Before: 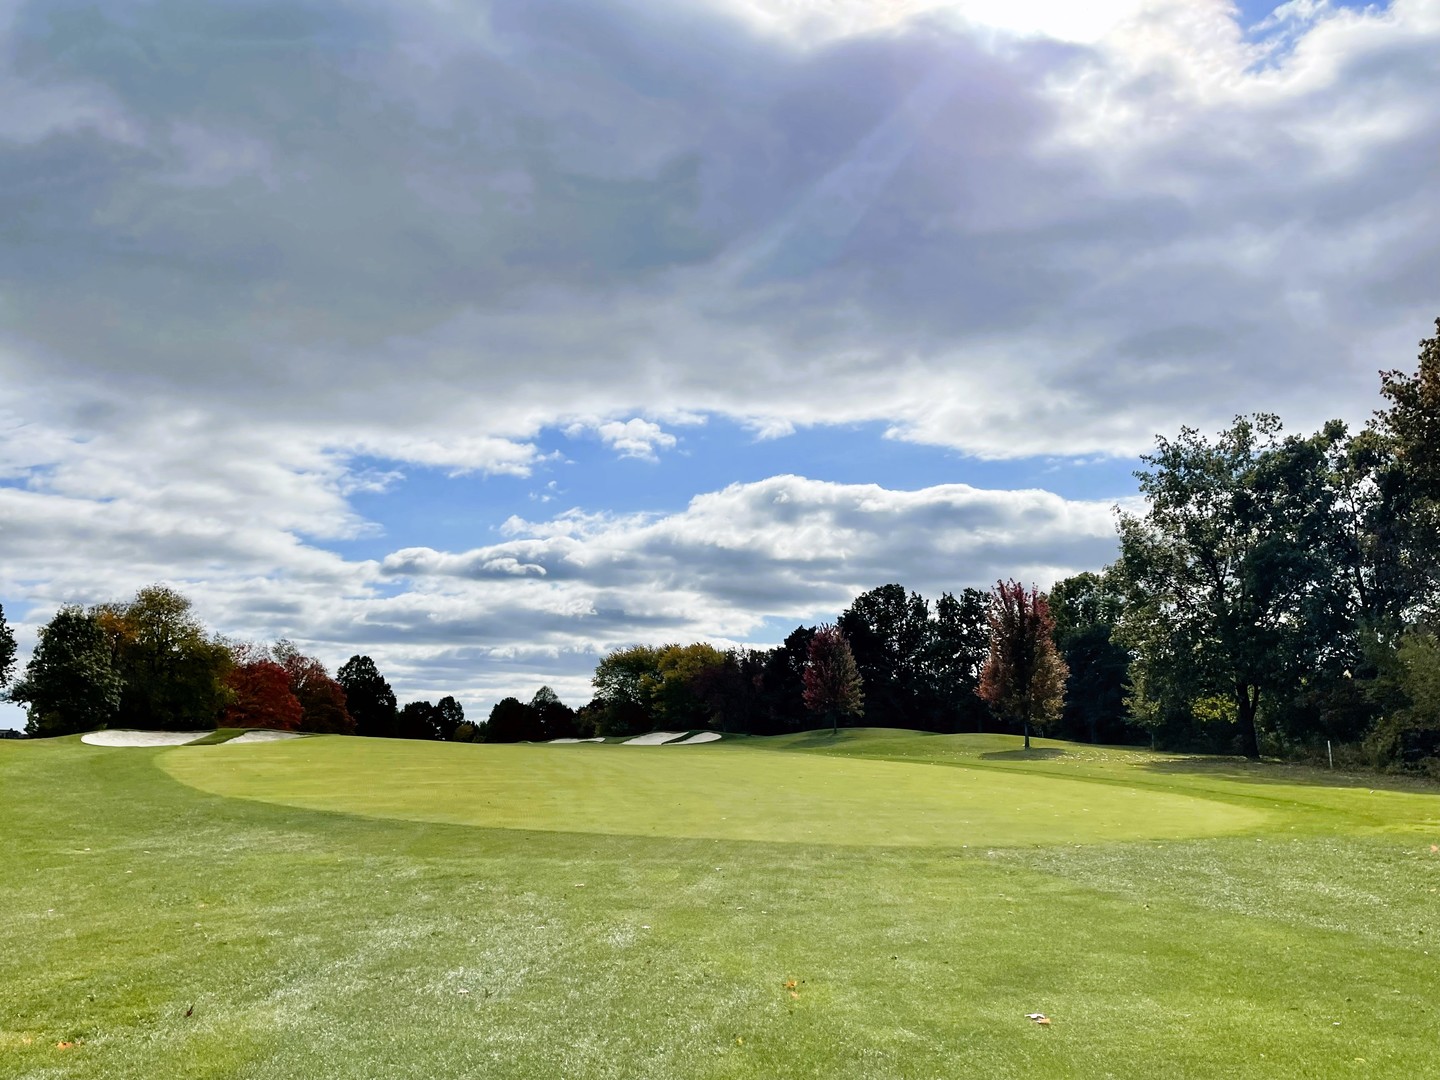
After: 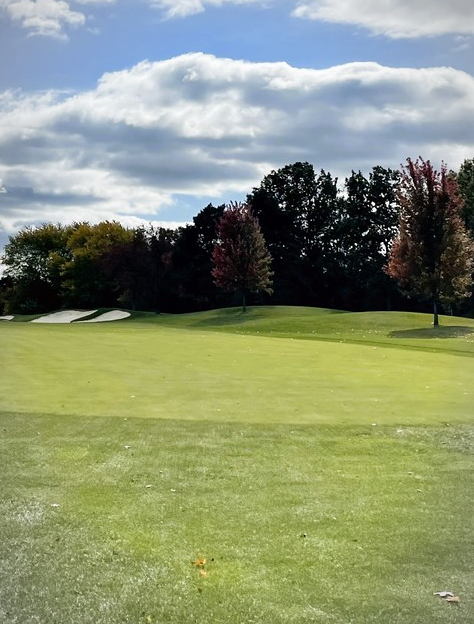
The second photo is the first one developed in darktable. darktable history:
vignetting: fall-off start 86.26%, brightness -0.273, automatic ratio true
crop: left 41.068%, top 39.164%, right 25.954%, bottom 3.046%
